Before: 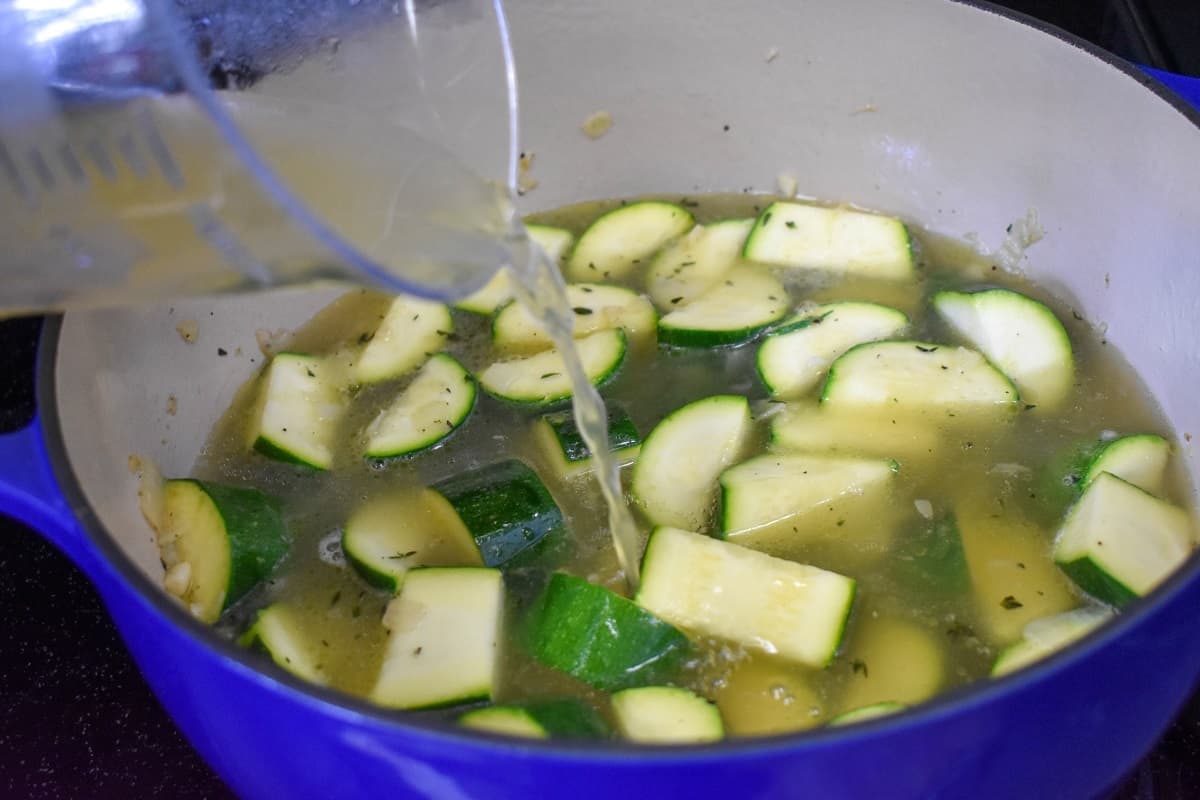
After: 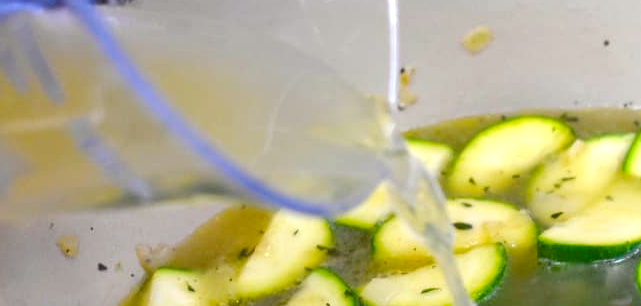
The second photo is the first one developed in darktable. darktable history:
color balance rgb: shadows lift › hue 86.88°, highlights gain › luminance 5.955%, highlights gain › chroma 1.209%, highlights gain › hue 88.72°, perceptual saturation grading › global saturation 41.817%, contrast -9.403%
contrast brightness saturation: saturation -0.064
exposure: exposure 0.749 EV, compensate exposure bias true, compensate highlight preservation false
crop: left 10.062%, top 10.687%, right 36.46%, bottom 51.014%
